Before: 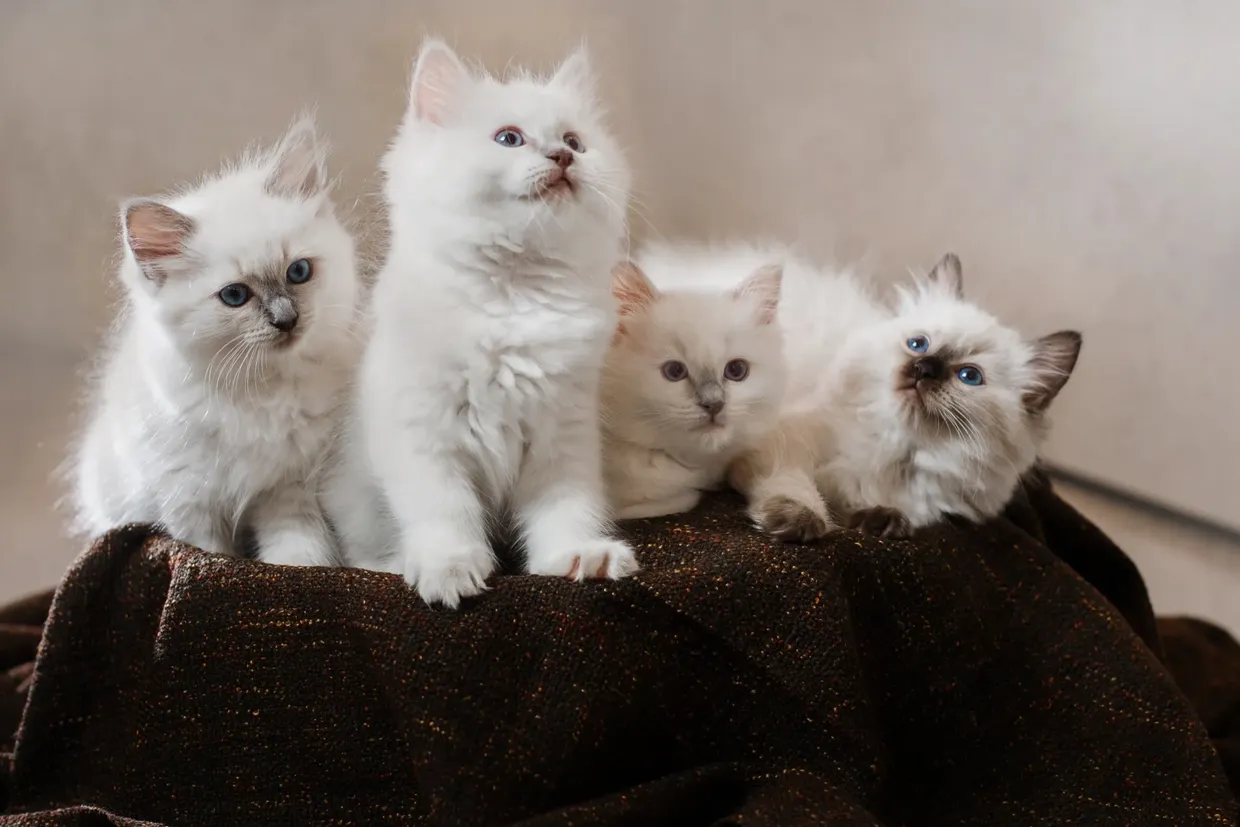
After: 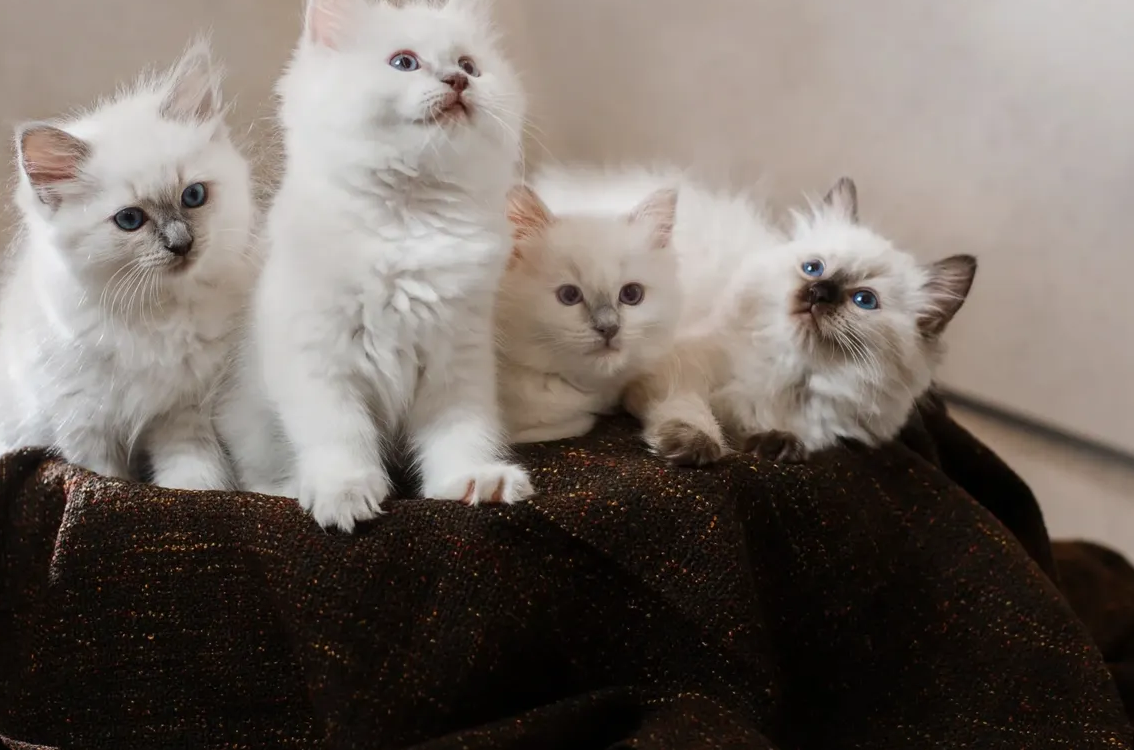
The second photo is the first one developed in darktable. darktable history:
crop and rotate: left 8.496%, top 9.195%
